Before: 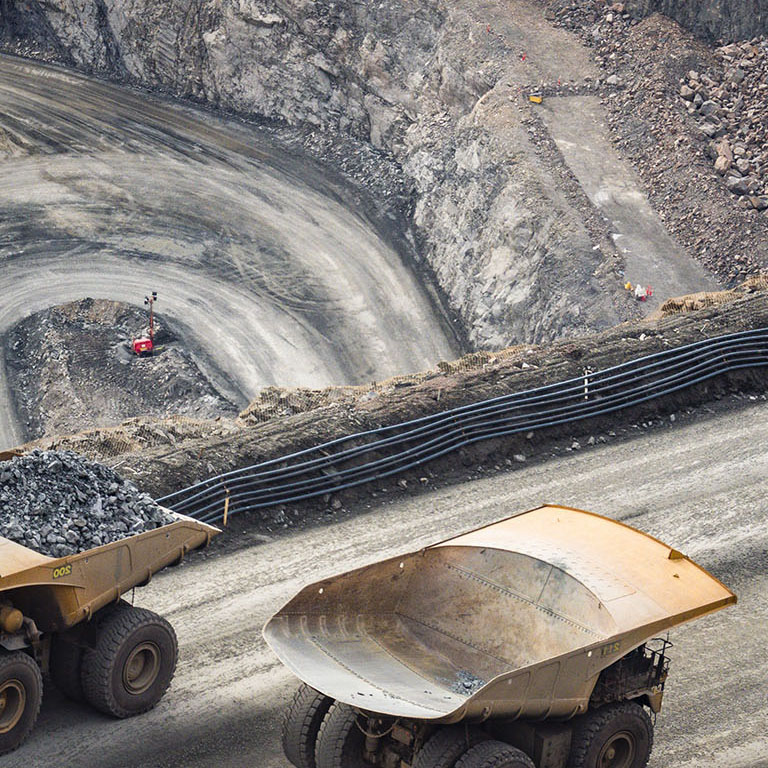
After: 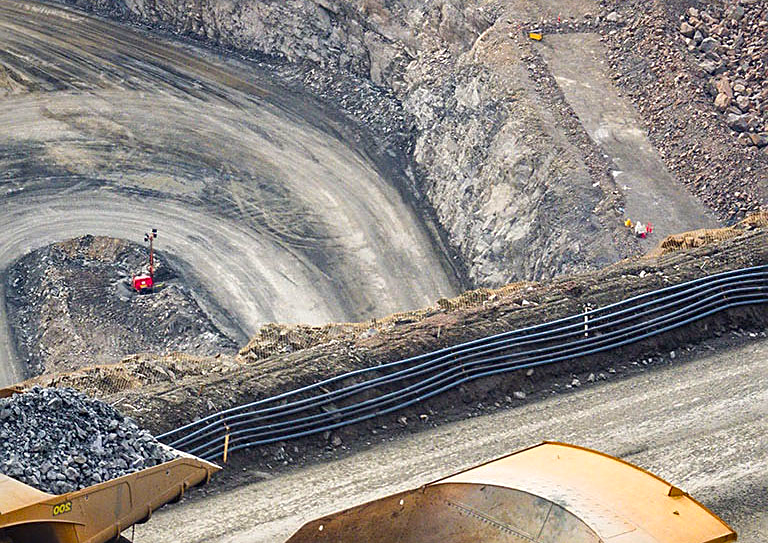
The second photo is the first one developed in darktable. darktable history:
crop and rotate: top 8.293%, bottom 20.996%
contrast brightness saturation: saturation 0.5
sharpen: on, module defaults
tone equalizer: -8 EV -1.84 EV, -7 EV -1.16 EV, -6 EV -1.62 EV, smoothing diameter 25%, edges refinement/feathering 10, preserve details guided filter
